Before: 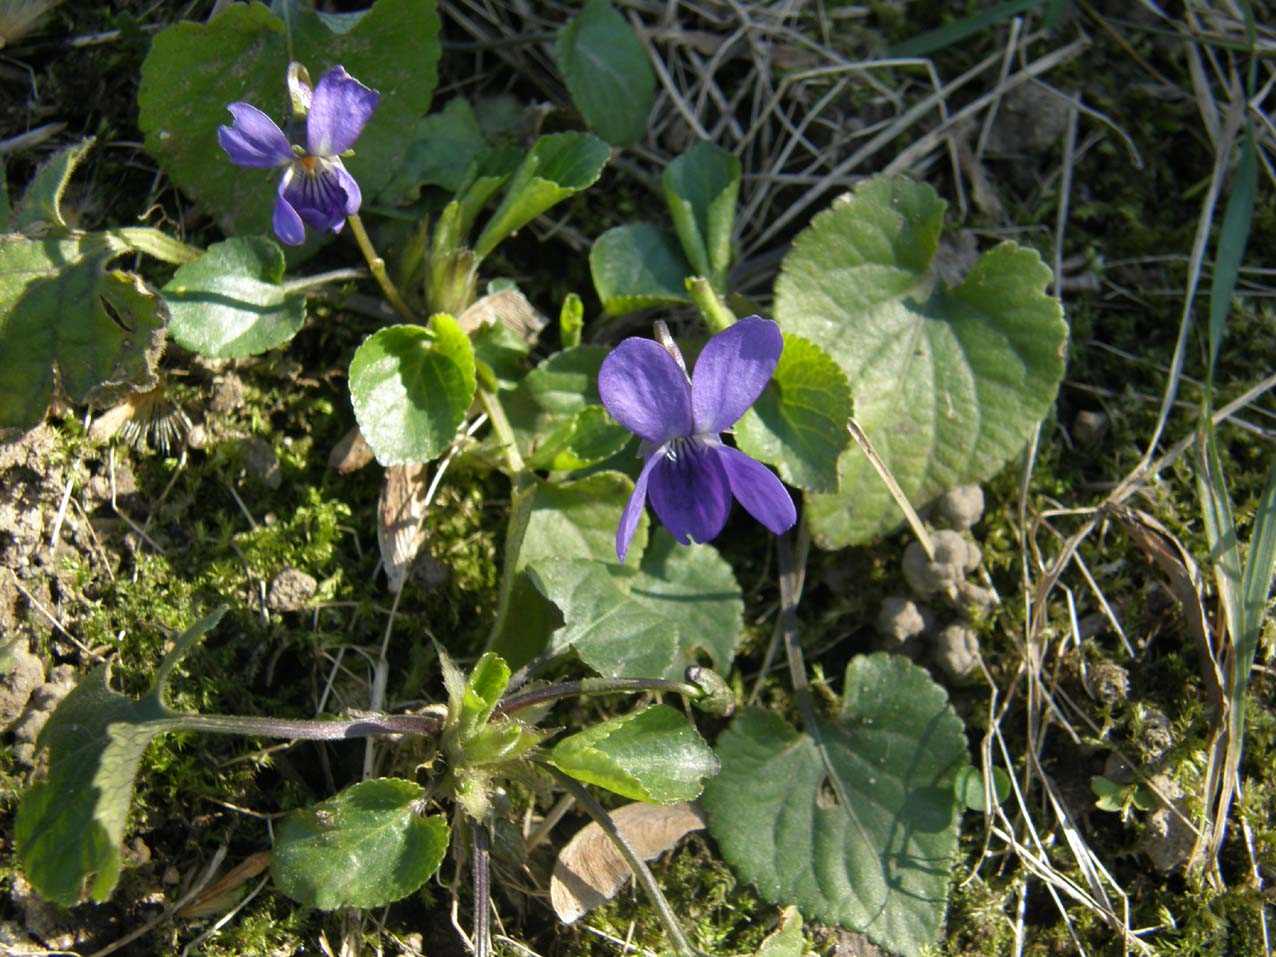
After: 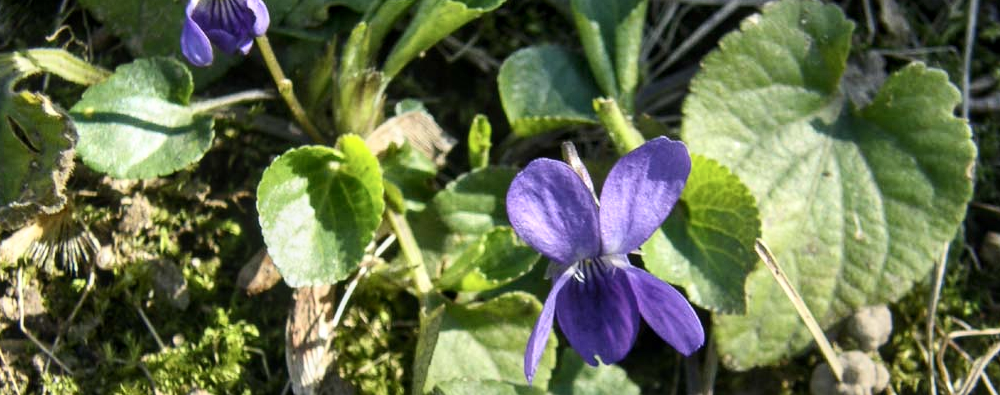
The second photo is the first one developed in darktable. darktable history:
crop: left 7.264%, top 18.806%, right 14.343%, bottom 39.889%
local contrast: on, module defaults
shadows and highlights: shadows 33.73, highlights -47.54, compress 49.78%, soften with gaussian
contrast brightness saturation: contrast 0.242, brightness 0.094
